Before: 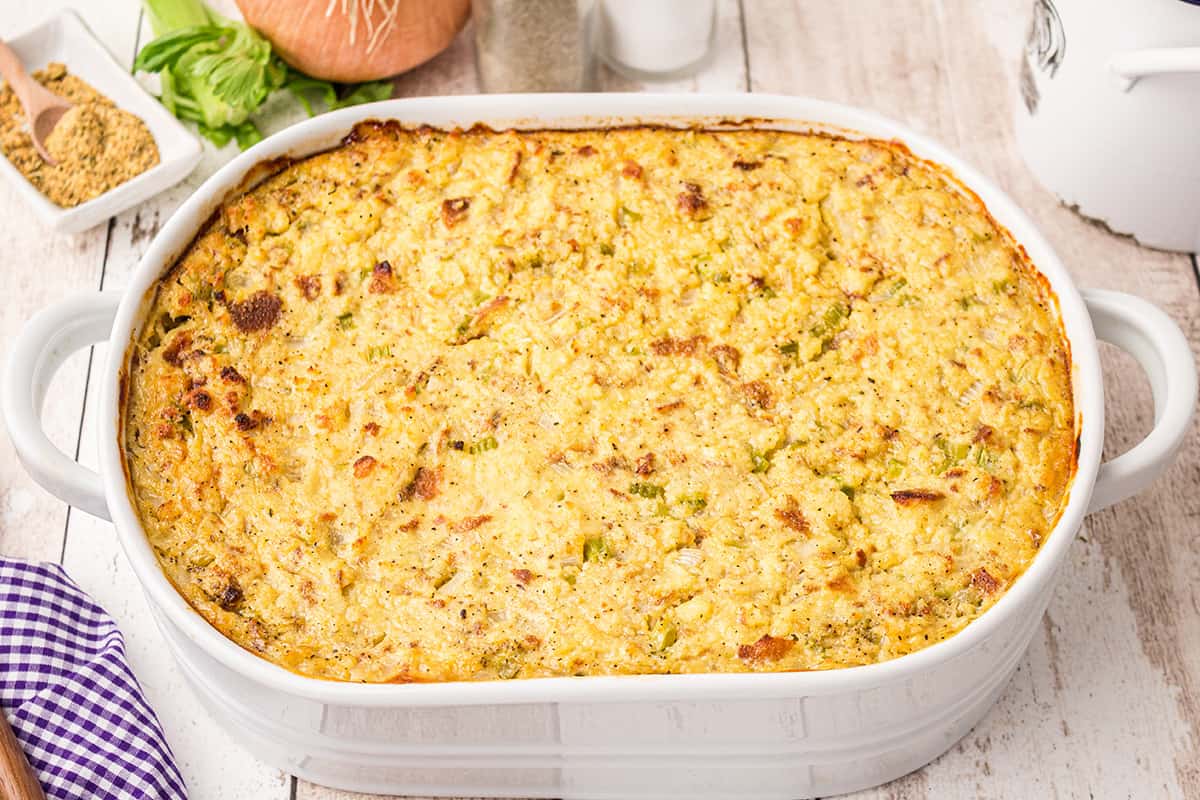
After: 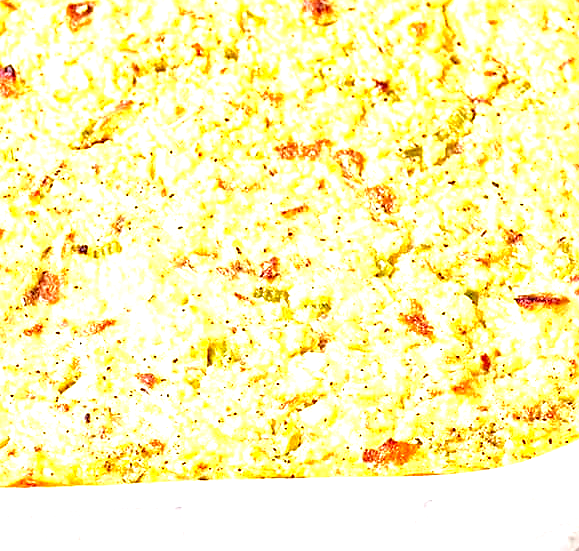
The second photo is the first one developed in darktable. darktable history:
crop: left 31.374%, top 24.509%, right 20.314%, bottom 6.577%
sharpen: amount 0.496
exposure: black level correction 0, exposure 1.35 EV, compensate exposure bias true, compensate highlight preservation false
contrast brightness saturation: saturation -0.06
tone equalizer: -7 EV 0.158 EV, -6 EV 0.624 EV, -5 EV 1.11 EV, -4 EV 1.36 EV, -3 EV 1.18 EV, -2 EV 0.6 EV, -1 EV 0.157 EV, edges refinement/feathering 500, mask exposure compensation -1.57 EV, preserve details guided filter
contrast equalizer: octaves 7, y [[0.6 ×6], [0.55 ×6], [0 ×6], [0 ×6], [0 ×6]]
